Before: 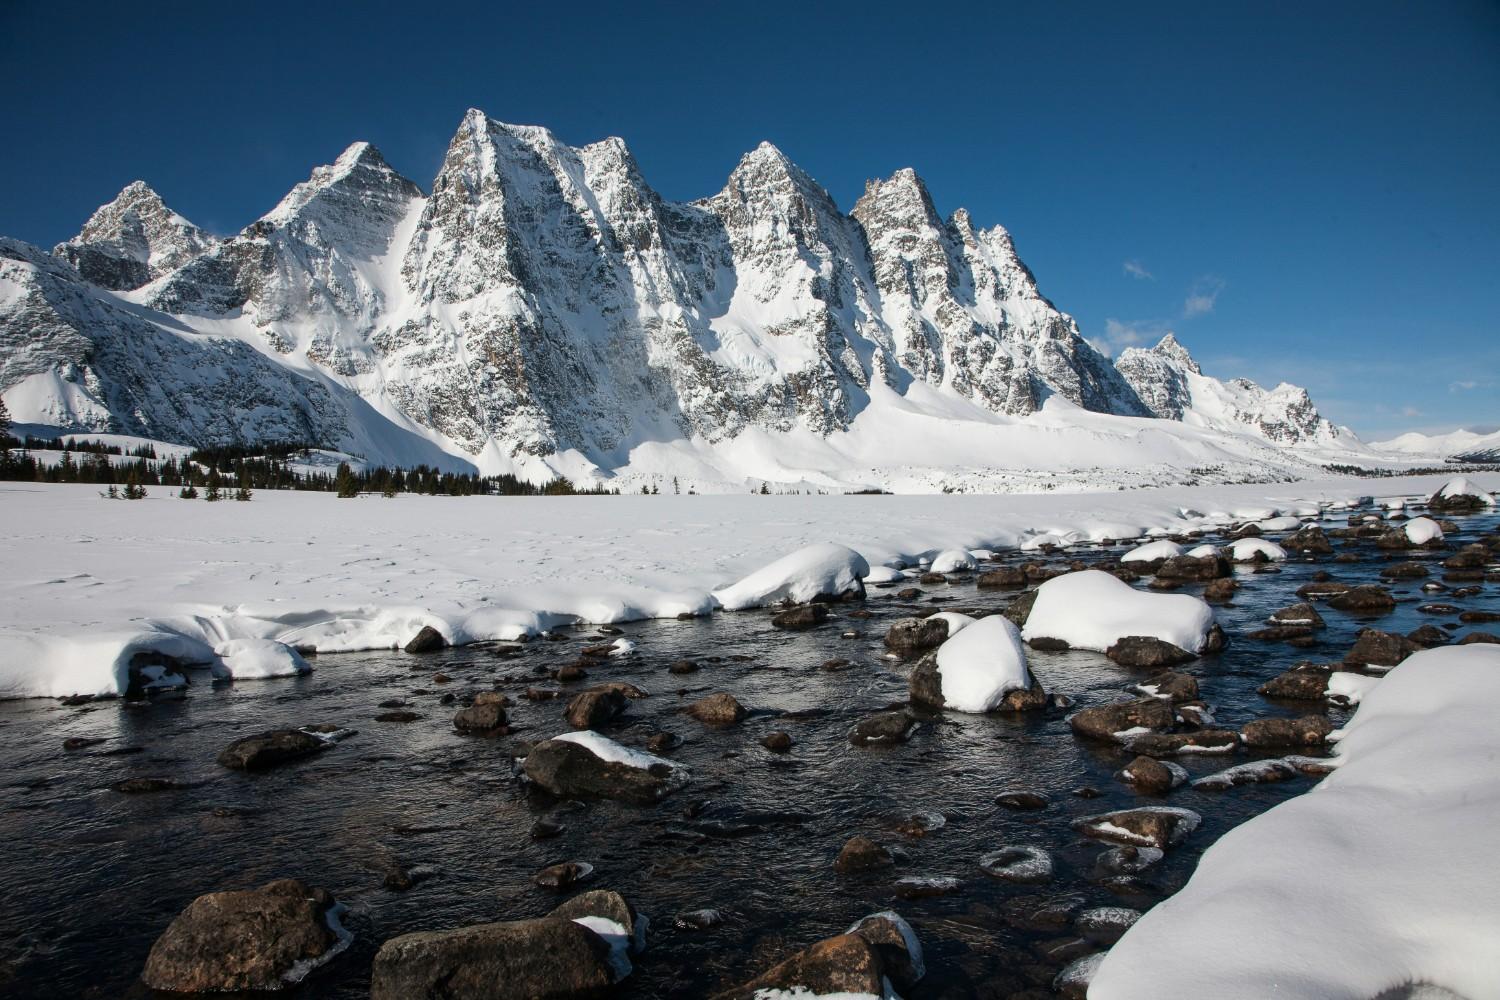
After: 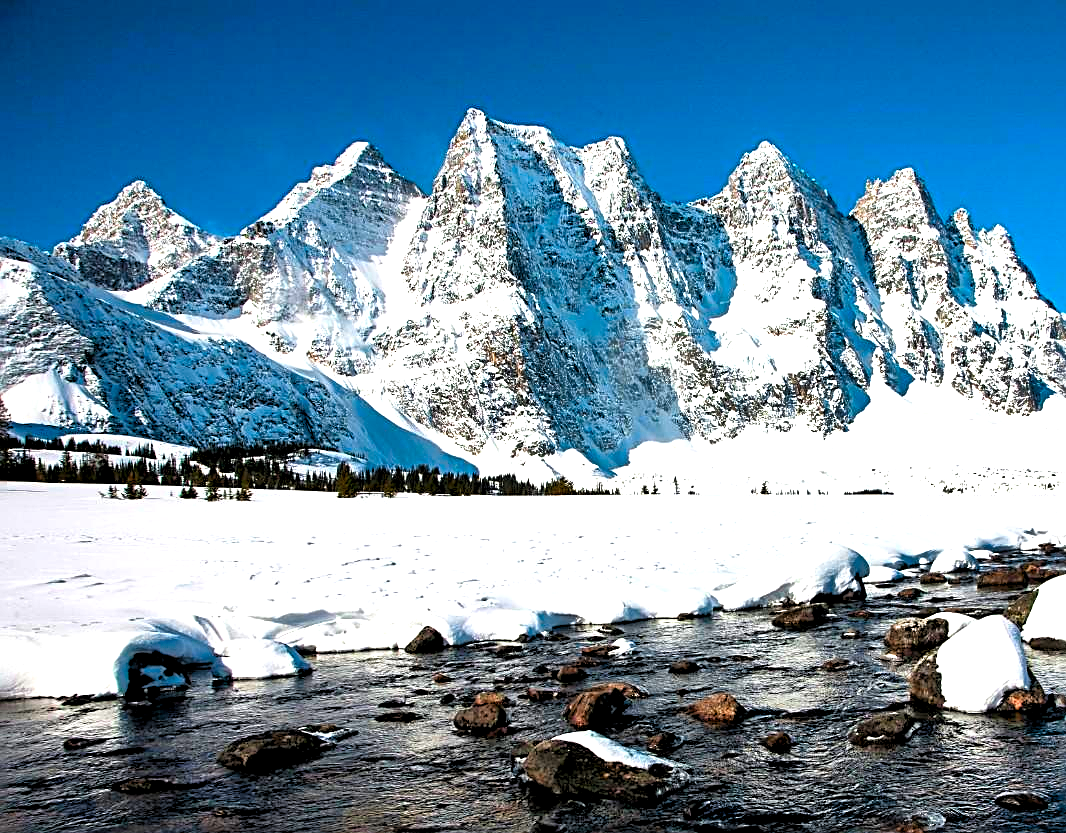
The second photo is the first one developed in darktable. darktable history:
shadows and highlights: radius 171.16, shadows 27, white point adjustment 3.13, highlights -67.95, soften with gaussian
local contrast: mode bilateral grid, contrast 20, coarseness 50, detail 120%, midtone range 0.2
crop: right 28.885%, bottom 16.626%
sharpen: radius 2.584, amount 0.688
exposure: exposure 0.669 EV, compensate highlight preservation false
rgb levels: levels [[0.01, 0.419, 0.839], [0, 0.5, 1], [0, 0.5, 1]]
color zones: curves: ch1 [(0.239, 0.552) (0.75, 0.5)]; ch2 [(0.25, 0.462) (0.749, 0.457)], mix 25.94%
color correction: saturation 1.8
